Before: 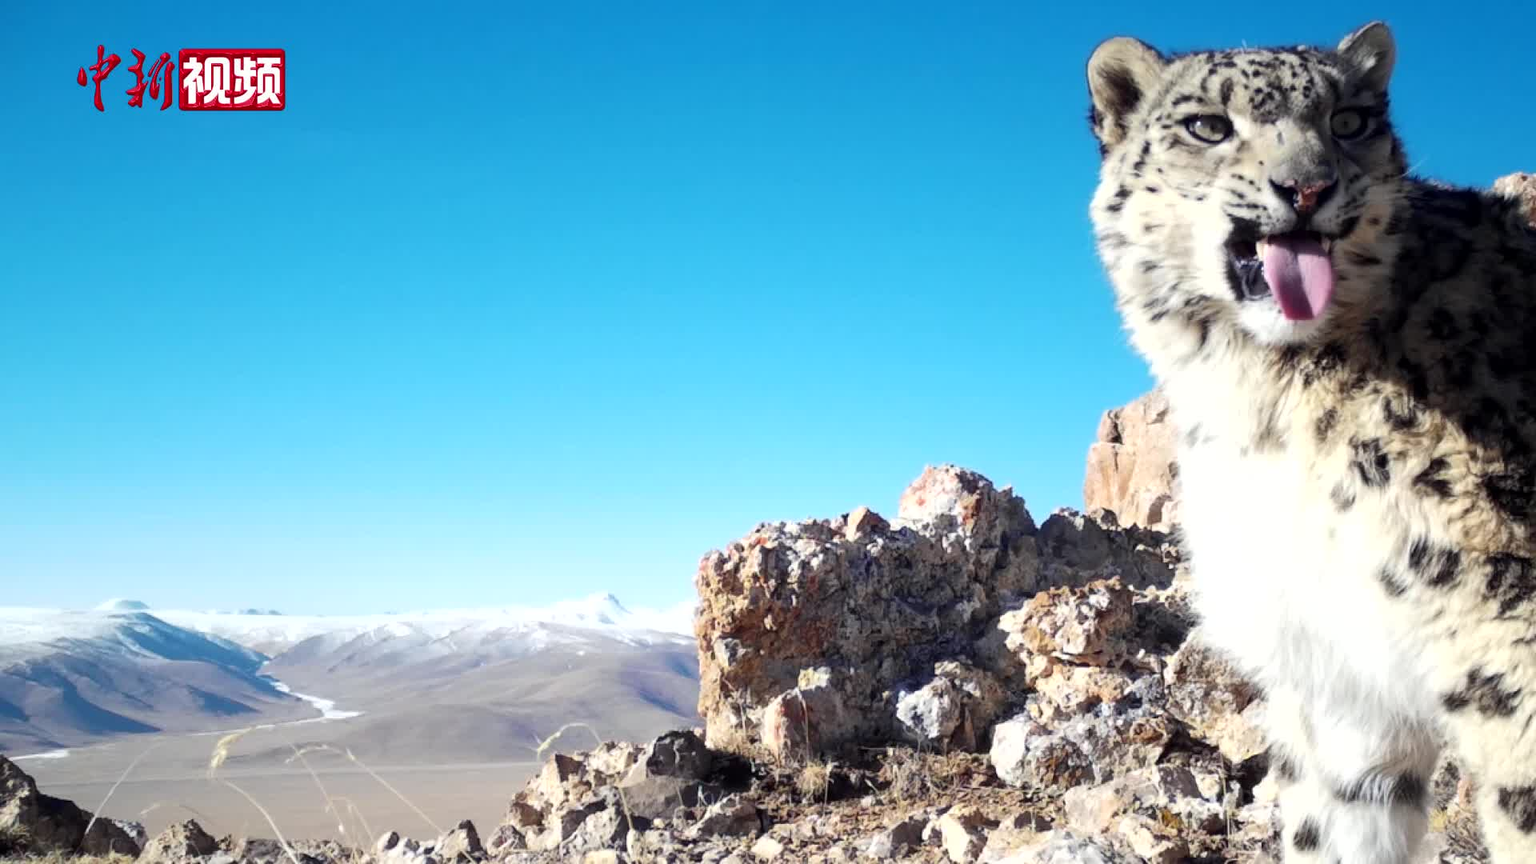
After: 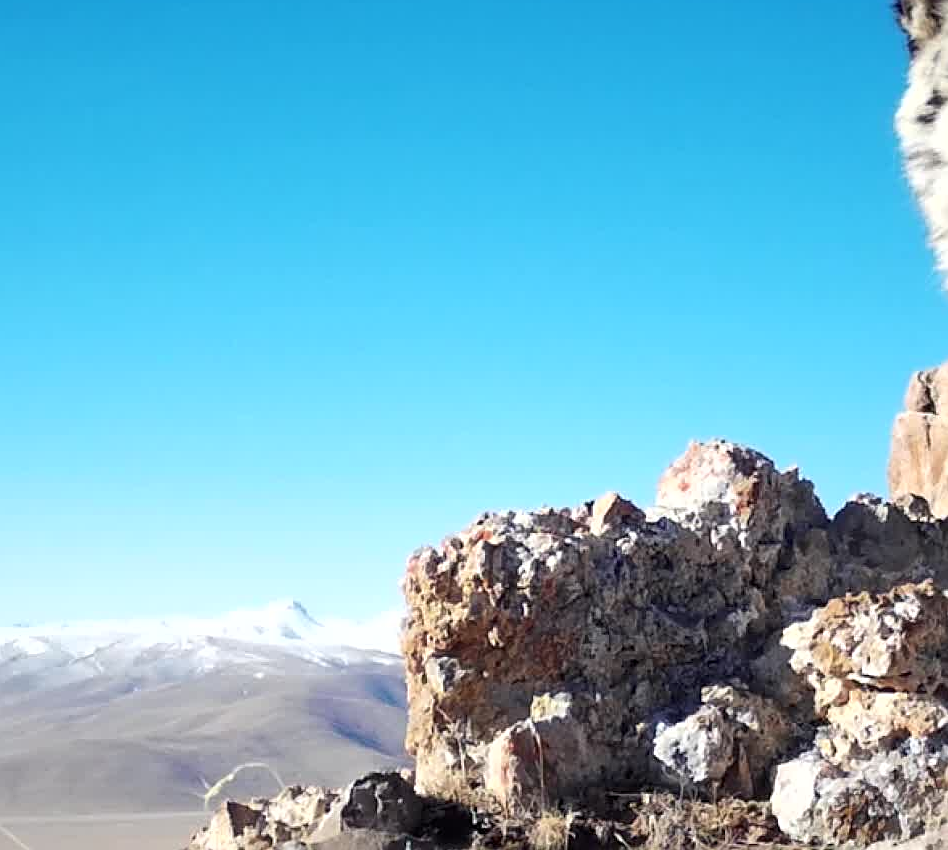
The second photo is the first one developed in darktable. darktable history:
crop and rotate: angle 0.013°, left 24.331%, top 13.108%, right 26.258%, bottom 8.146%
sharpen: on, module defaults
